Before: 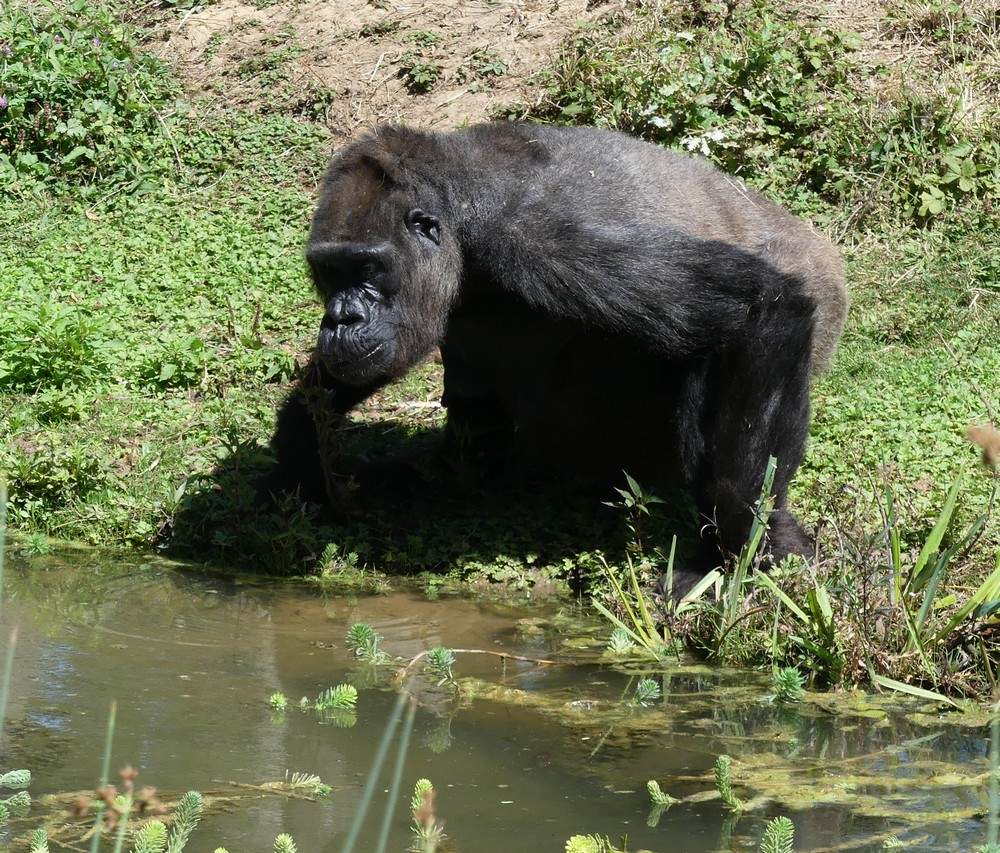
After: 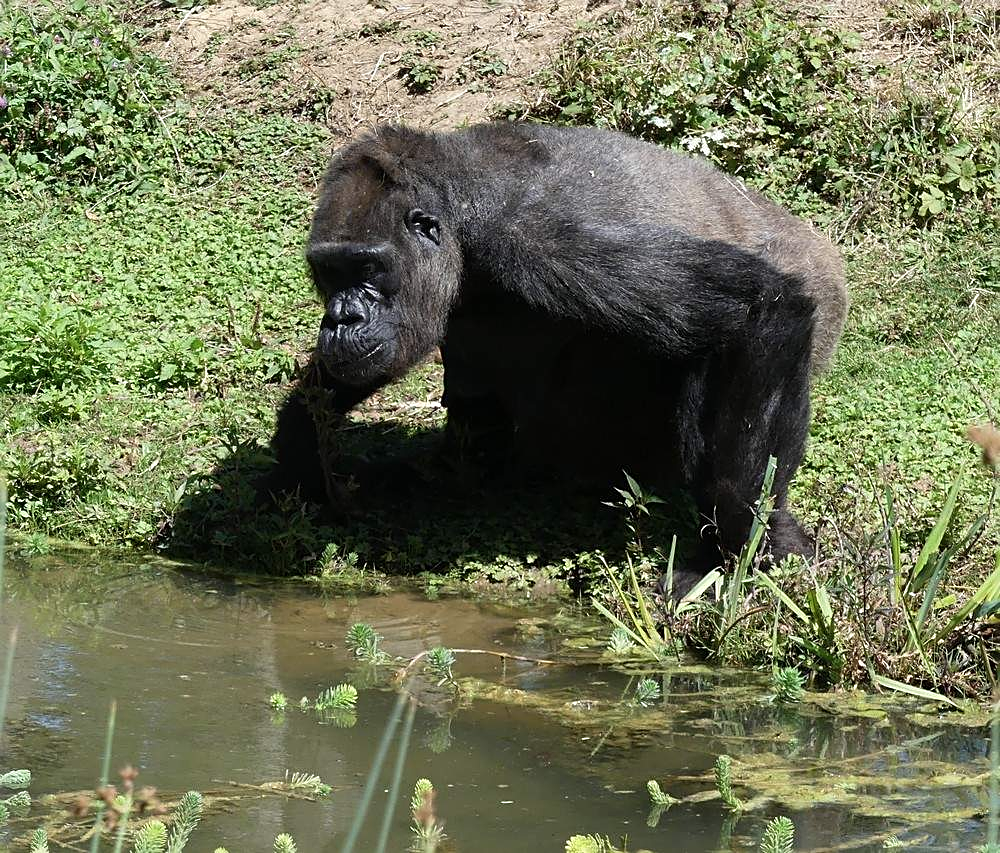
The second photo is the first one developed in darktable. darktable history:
contrast brightness saturation: saturation -0.05
sharpen: amount 0.478
